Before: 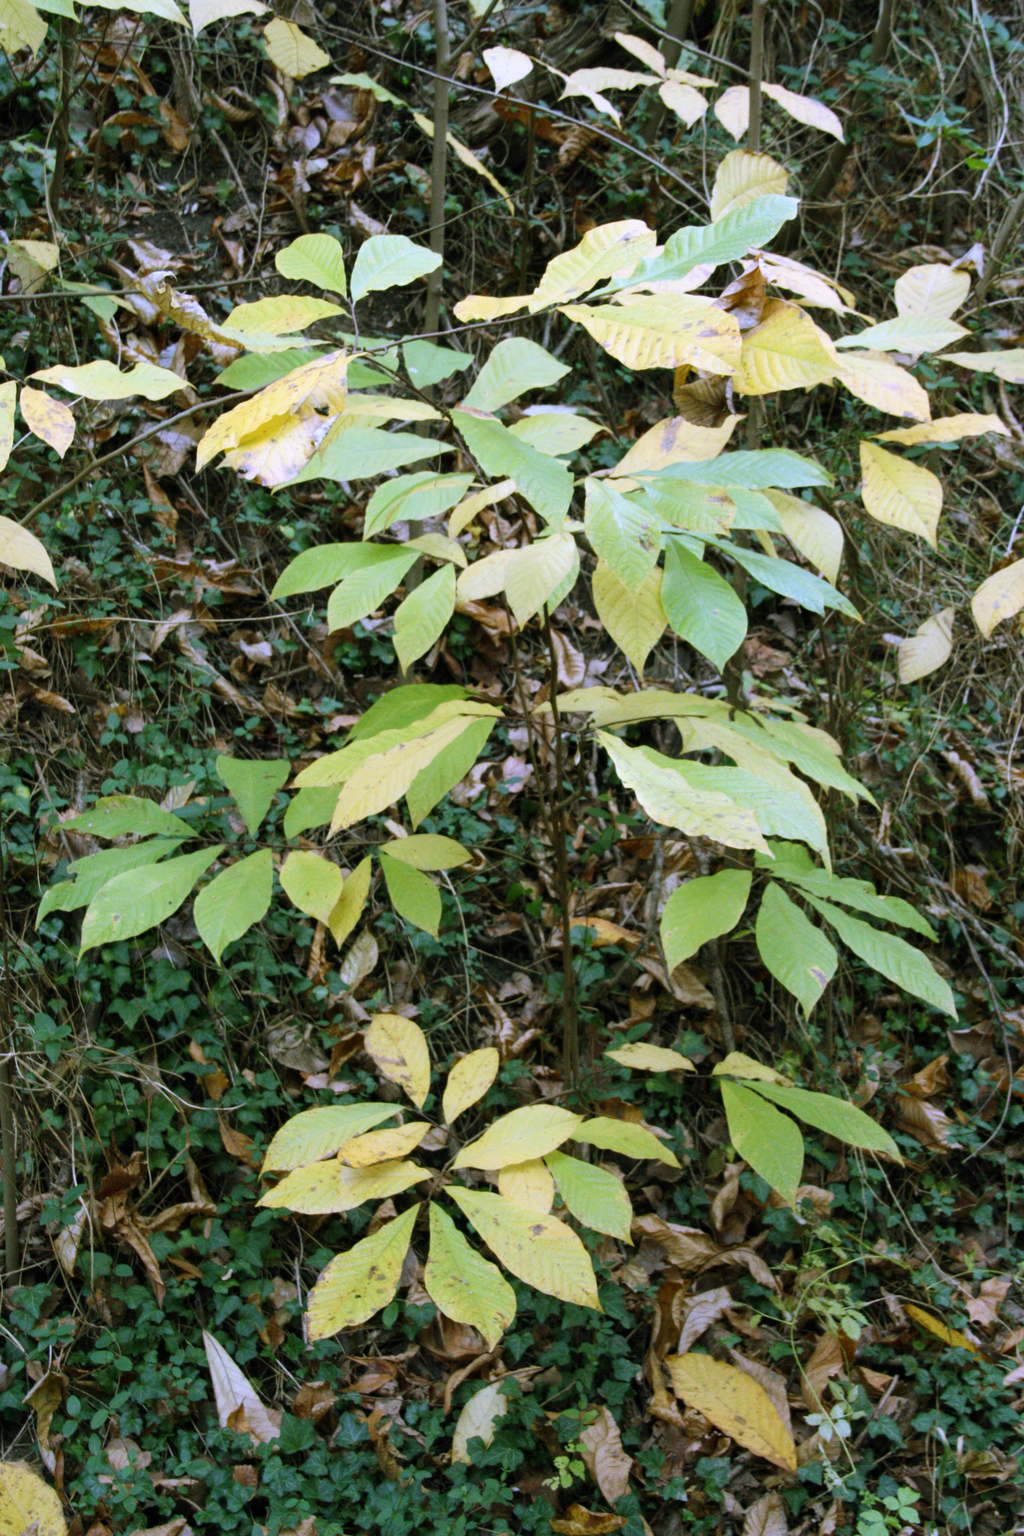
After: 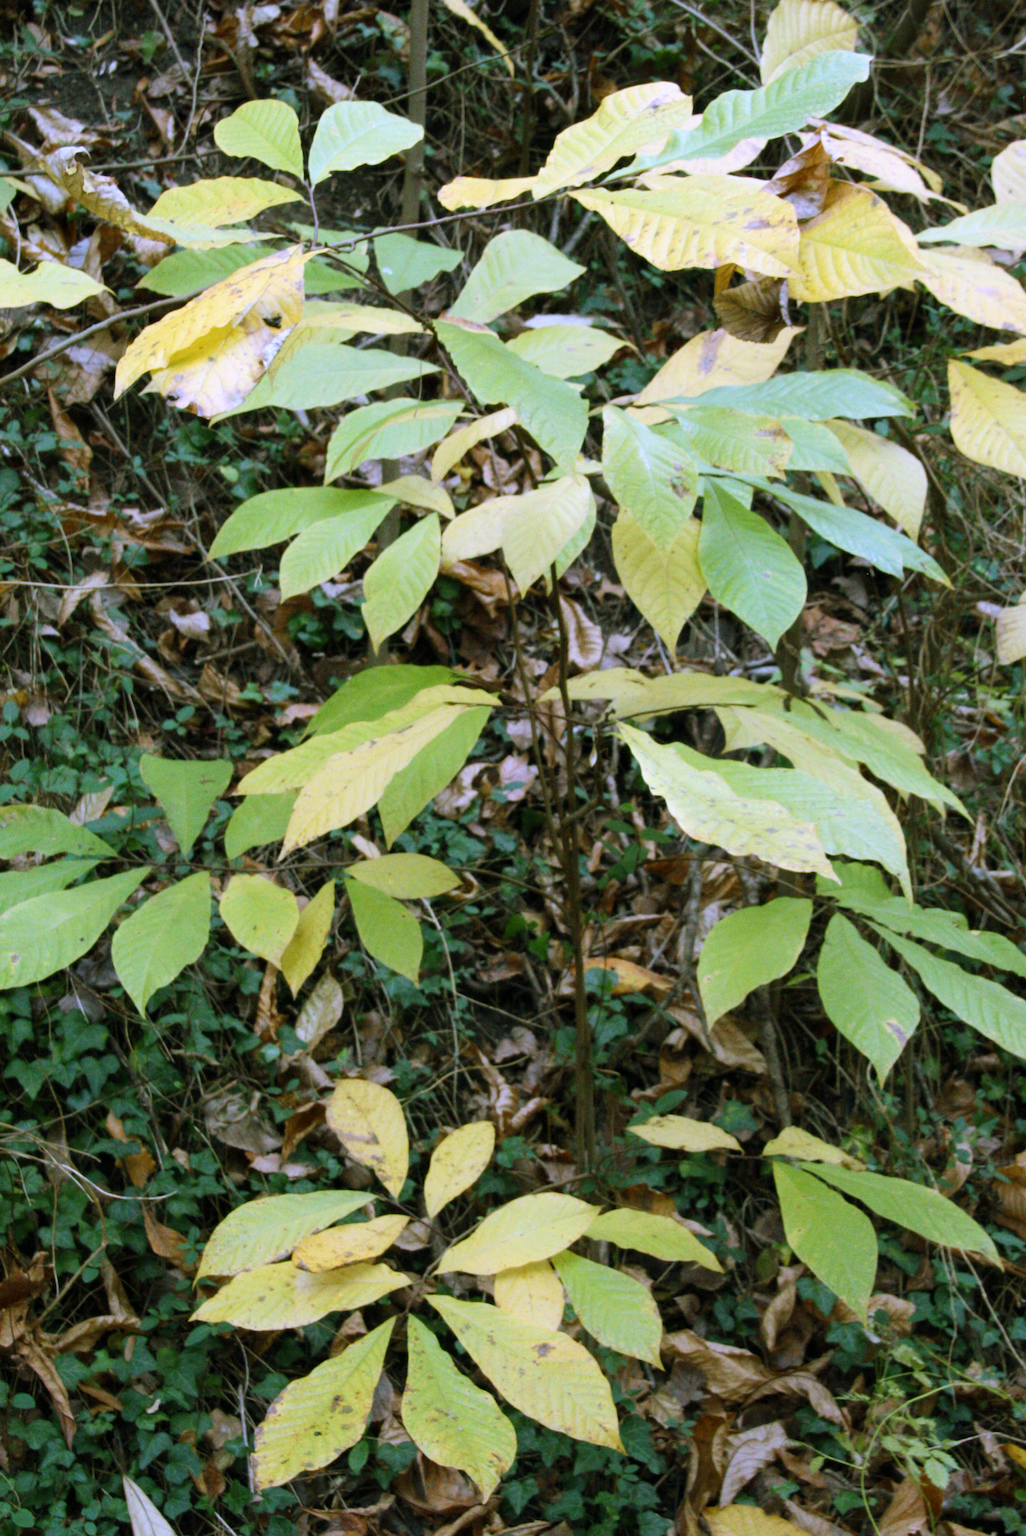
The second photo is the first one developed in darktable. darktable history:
crop and rotate: left 10.256%, top 10.08%, right 9.878%, bottom 10.258%
